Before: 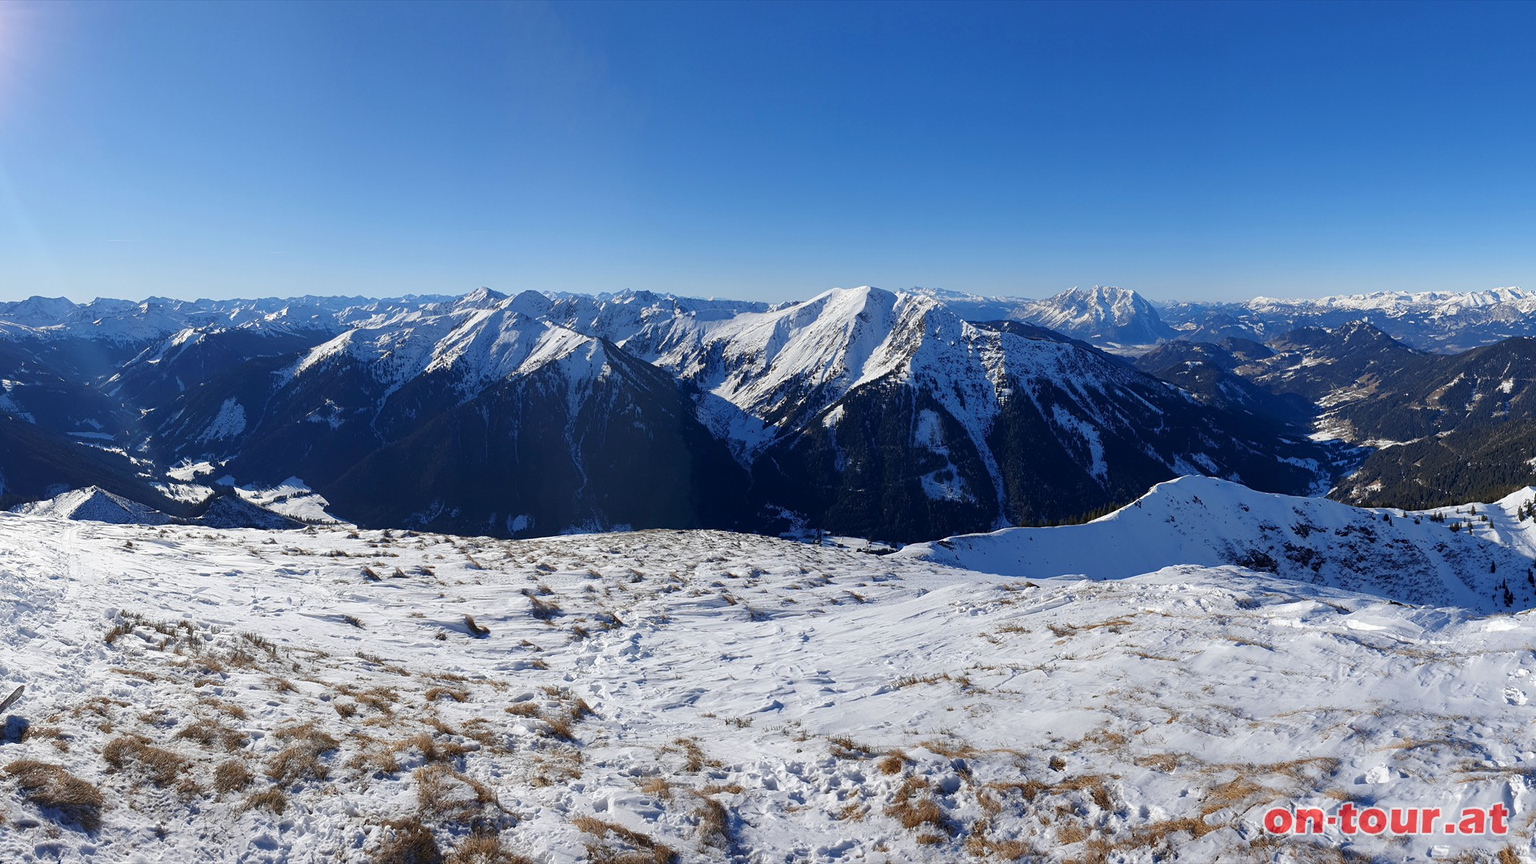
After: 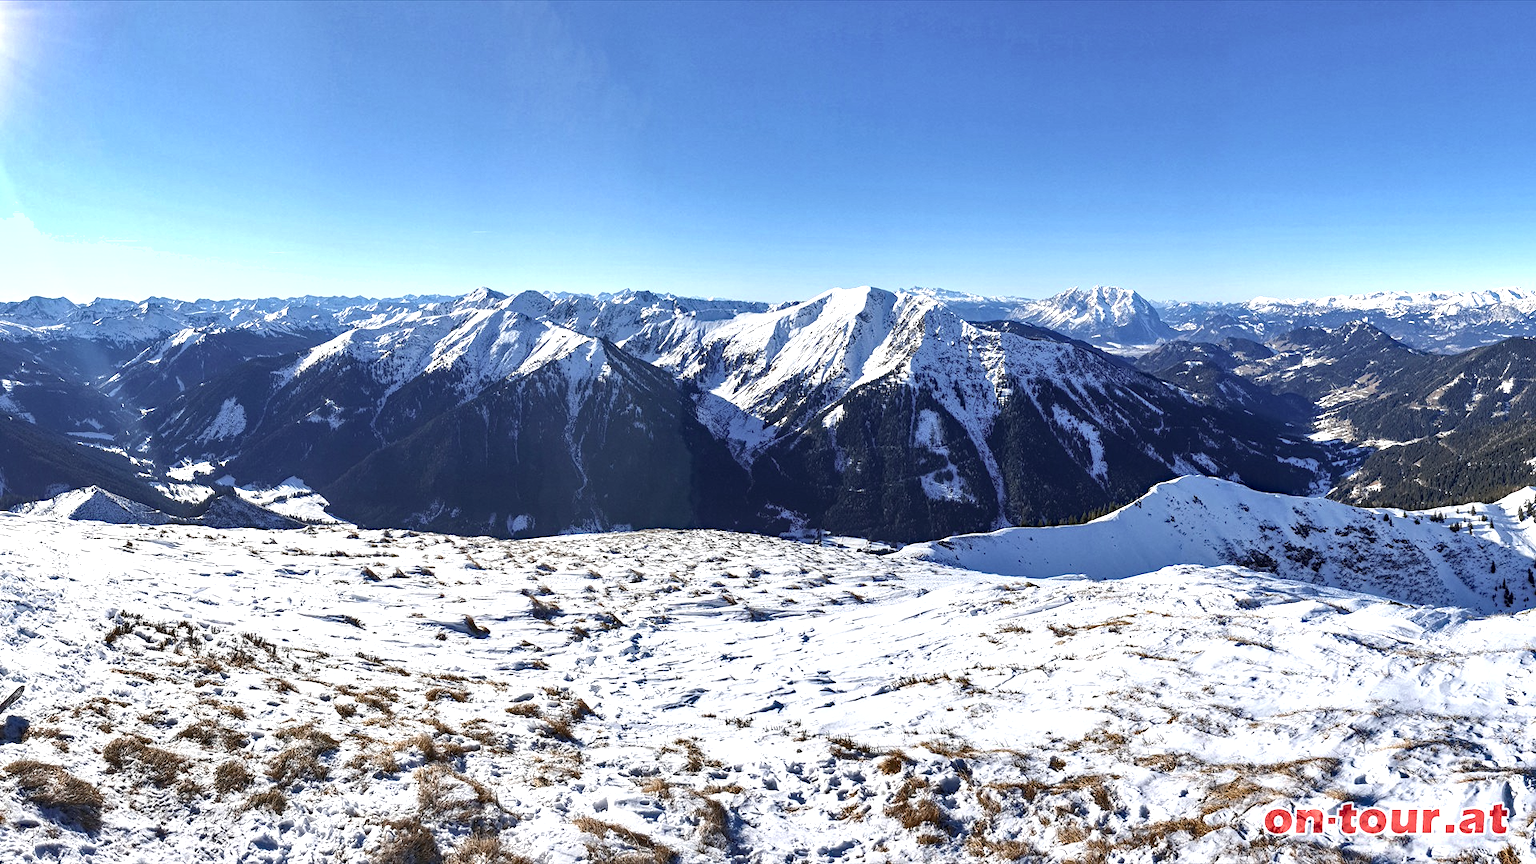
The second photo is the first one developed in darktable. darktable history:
haze removal: strength 0.291, distance 0.247, adaptive false
local contrast: on, module defaults
shadows and highlights: soften with gaussian
contrast brightness saturation: contrast 0.104, saturation -0.301
exposure: black level correction 0, exposure 1.106 EV, compensate highlight preservation false
